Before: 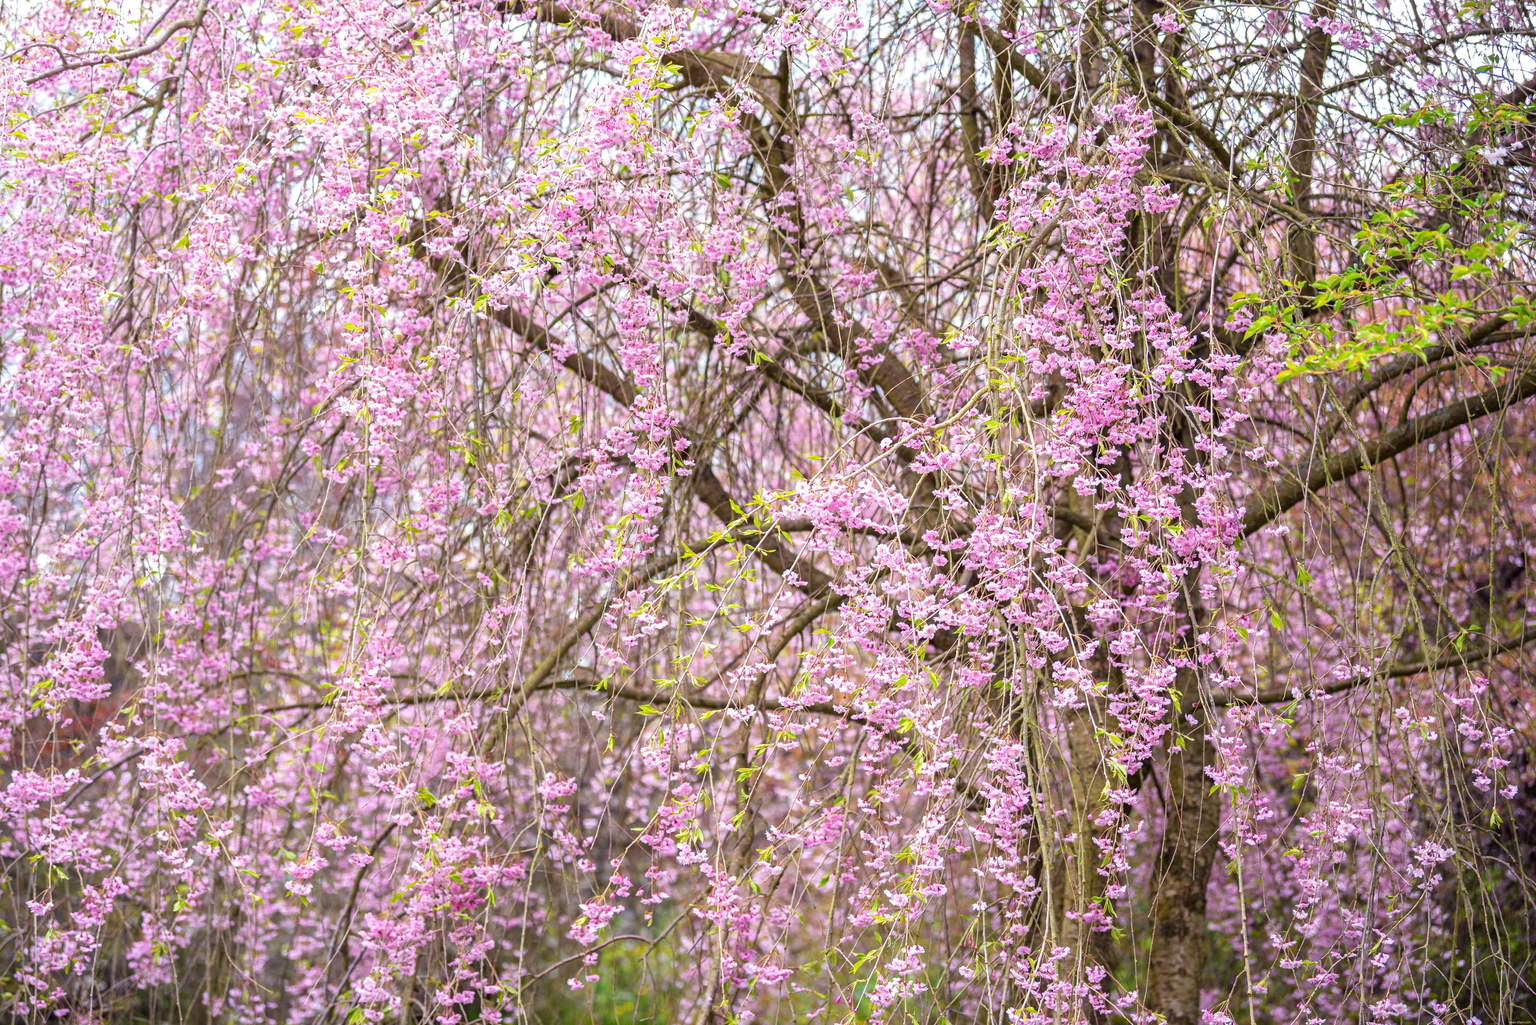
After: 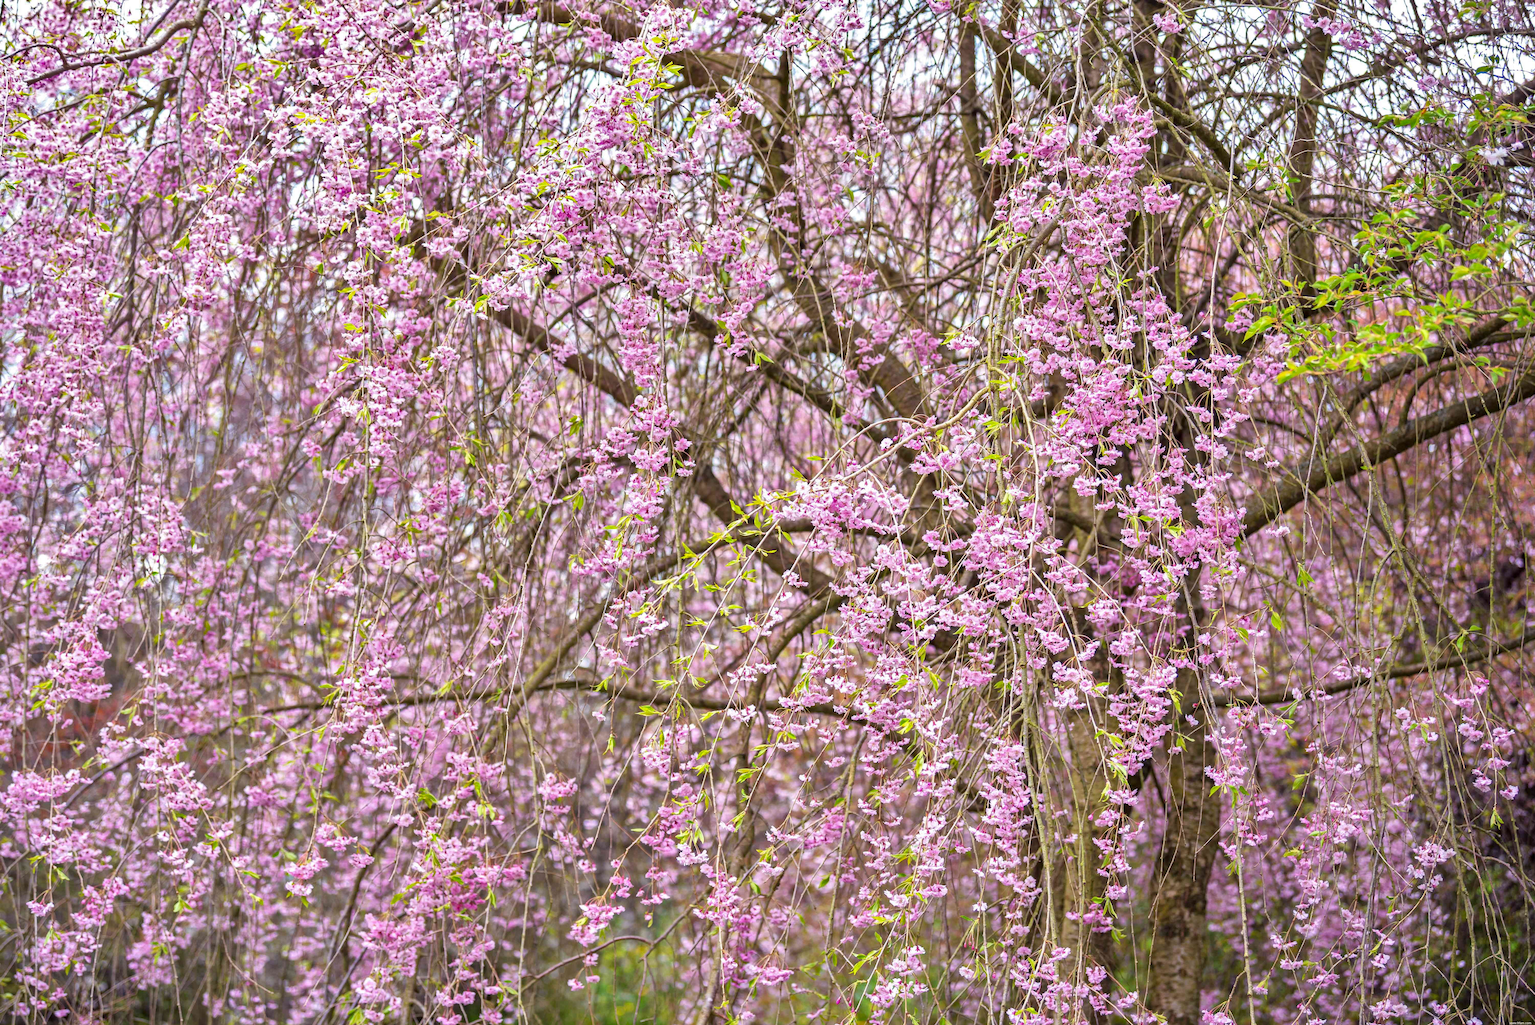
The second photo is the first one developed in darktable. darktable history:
shadows and highlights: shadows 30.7, highlights -63.12, soften with gaussian
